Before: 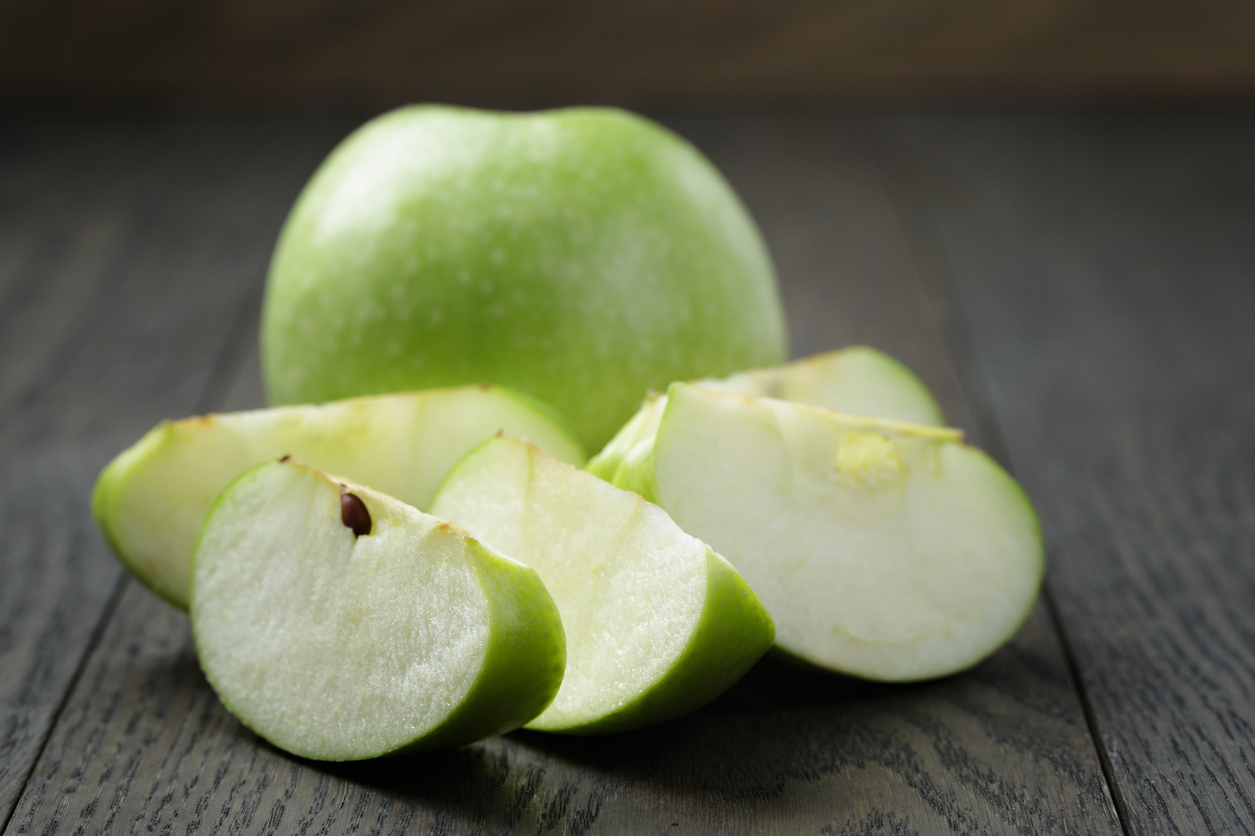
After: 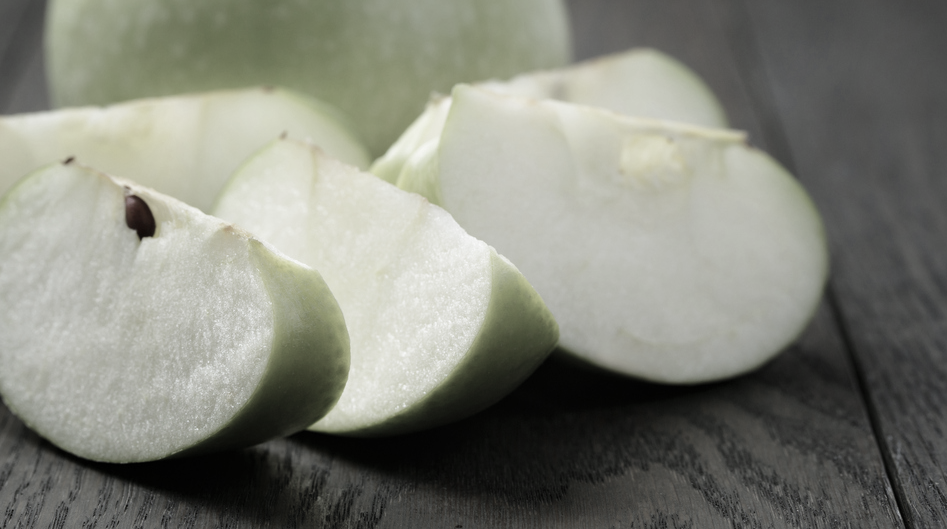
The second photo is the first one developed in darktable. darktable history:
crop and rotate: left 17.224%, top 35.697%, right 7.278%, bottom 1.01%
color zones: curves: ch1 [(0, 0.34) (0.143, 0.164) (0.286, 0.152) (0.429, 0.176) (0.571, 0.173) (0.714, 0.188) (0.857, 0.199) (1, 0.34)]
